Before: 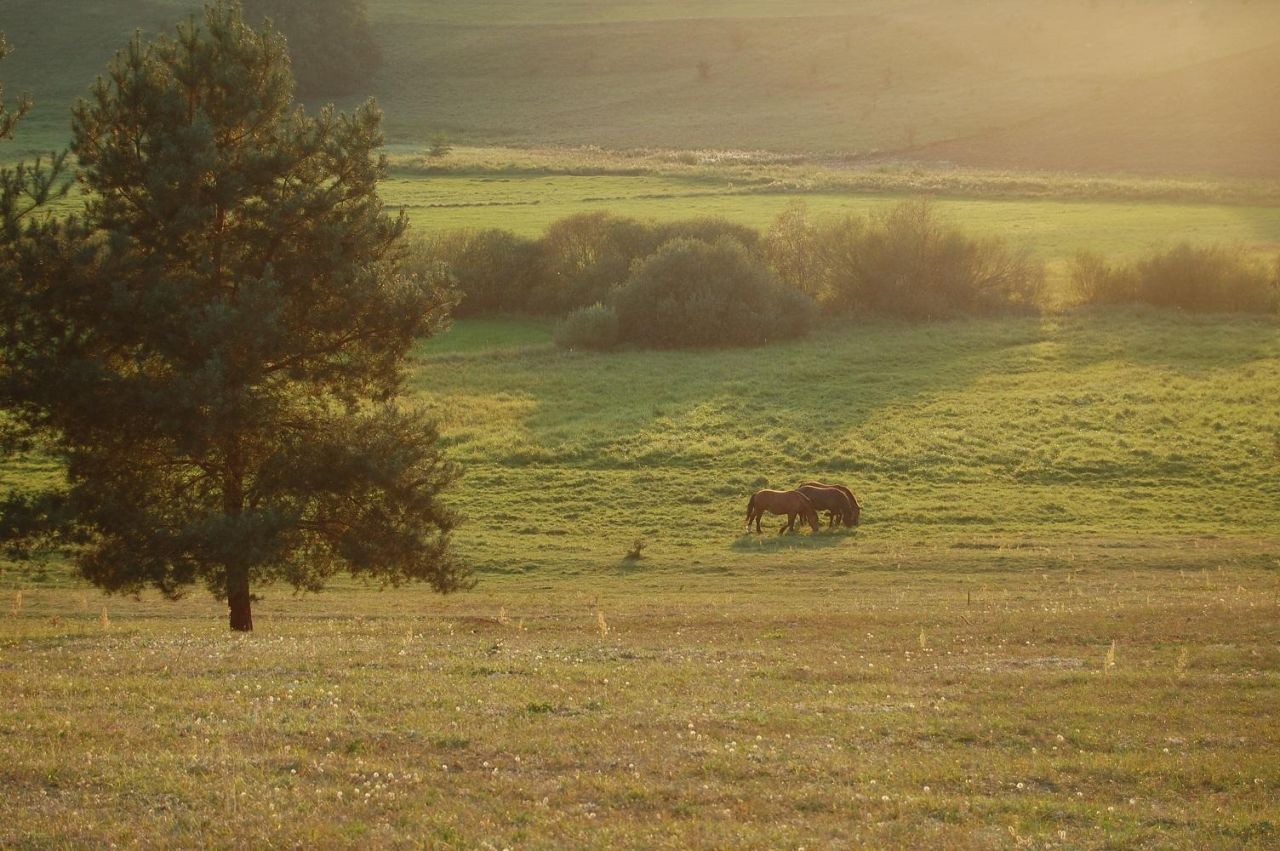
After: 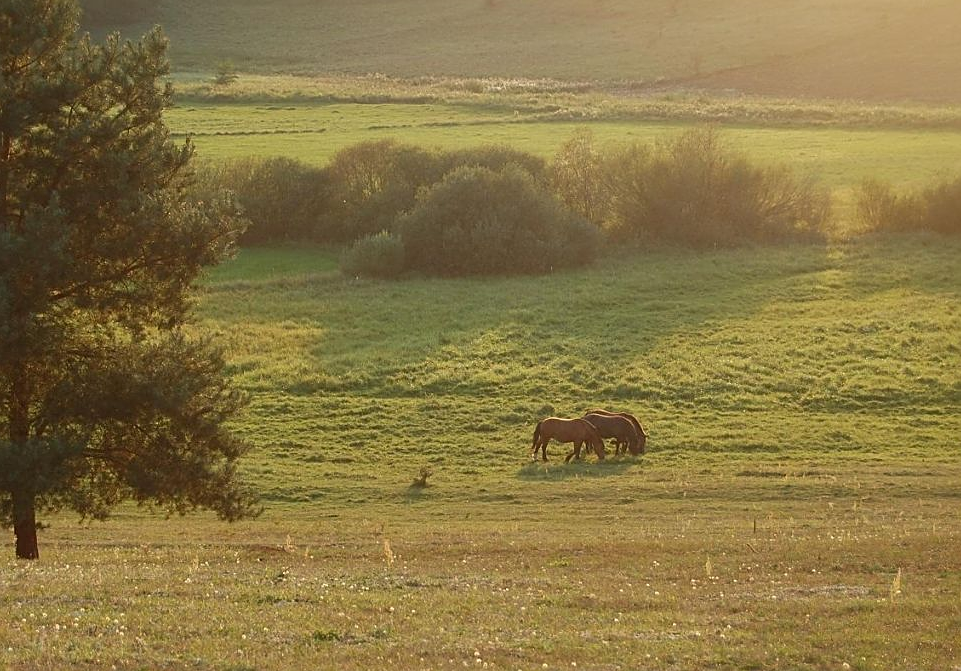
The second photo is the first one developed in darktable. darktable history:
sharpen: on, module defaults
crop: left 16.772%, top 8.564%, right 8.145%, bottom 12.513%
